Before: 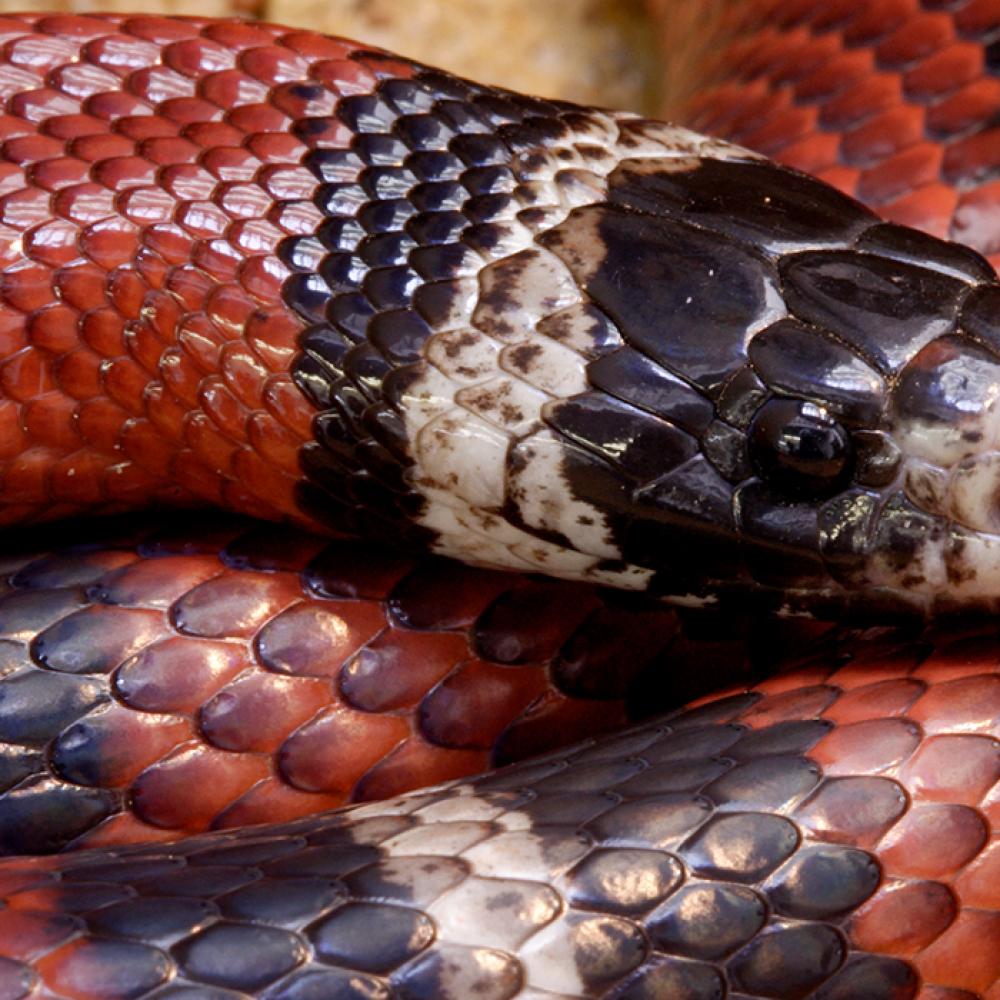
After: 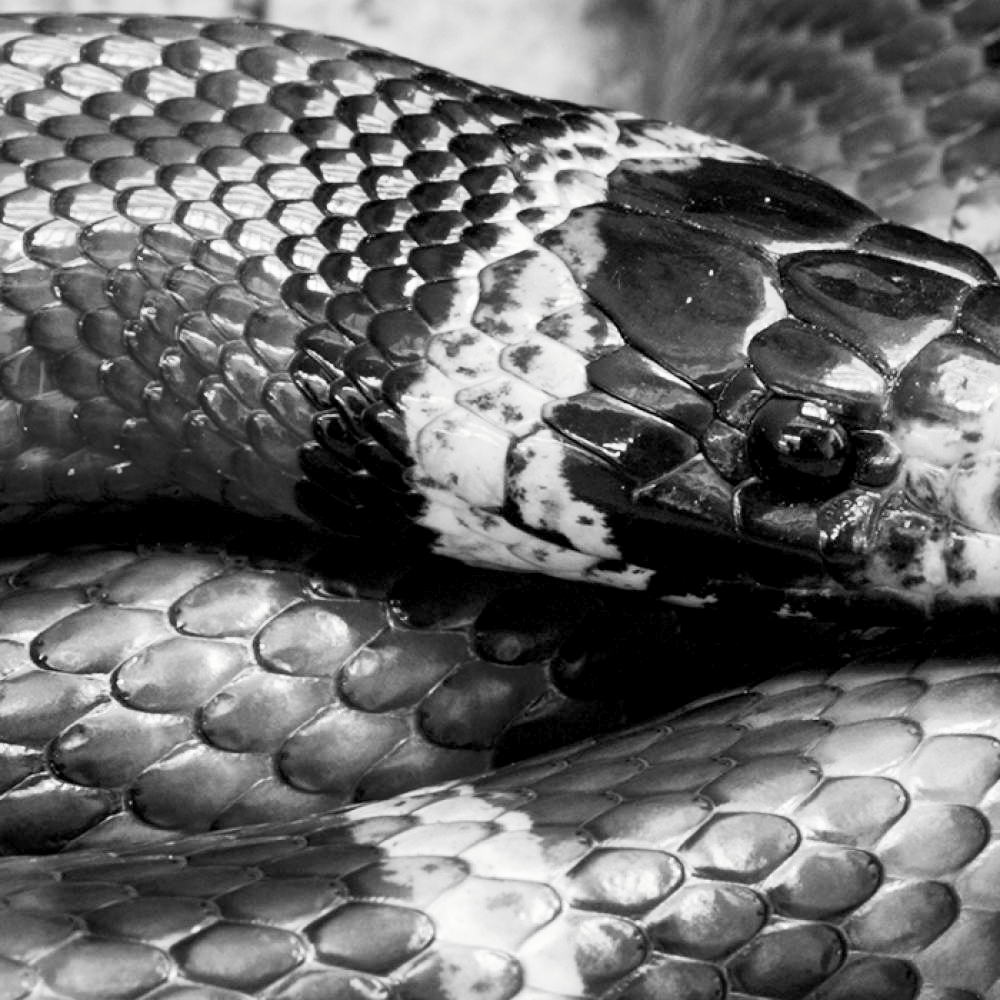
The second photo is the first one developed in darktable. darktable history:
tone curve: curves: ch0 [(0, 0) (0.003, 0.015) (0.011, 0.025) (0.025, 0.056) (0.044, 0.104) (0.069, 0.139) (0.1, 0.181) (0.136, 0.226) (0.177, 0.28) (0.224, 0.346) (0.277, 0.42) (0.335, 0.505) (0.399, 0.594) (0.468, 0.699) (0.543, 0.776) (0.623, 0.848) (0.709, 0.893) (0.801, 0.93) (0.898, 0.97) (1, 1)], preserve colors none
color look up table: target L [93.05, 89.53, 88.82, 86.7, 82.41, 64.74, 61.7, 65.49, 60.94, 47.64, 47.04, 28.56, 9.599, 200.19, 80.24, 78.8, 68.49, 69.98, 57.87, 53.19, 42.1, 47.24, 42.37, 44, 32.32, 10.77, 20.17, 8.587, 94.45, 67, 74.42, 59.79, 61.7, 69.24, 50.03, 43.8, 53.98, 47.04, 18, 15.16, 12.25, 6.319, 86.7, 90.24, 89.53, 78.07, 71.47, 62.46, 36.29], target a [-0.1, -0.003, -0.101, -0.003, -0.003, -0.003, 0, -0.003, 0, -0.001, 0.001, 0, 0, 0, -0.103, -0.003, -0.003, -0.003, 0 ×5, 0.001, 0 ×4, -0.1, -0.003, -0.003, -0.001, 0, -0.003, 0, 0.001, -0.001, 0.001, 0 ×4, -0.003 ×5, -0.001, 0], target b [1.234, 0.026, 1.247, 0.026, 0.027, 0.028, 0.006, 0.028, 0.006, 0.006, -0.004, -0.001, 0, 0, 1.274, 0.027, 0.028, 0.028, 0.006, 0.006, -0.001, -0.003, -0.001, -0.003, -0.003, 0.002, -0.001, 0, 1.23, 0.028, 0.028, 0.006, 0.006, 0.028, 0.006, -0.004, 0.006, -0.004, -0.001, 0.002, -0.001, 0, 0.026, 0.026, 0.026, 0.027, 0.028, 0.007, -0.001], num patches 49
